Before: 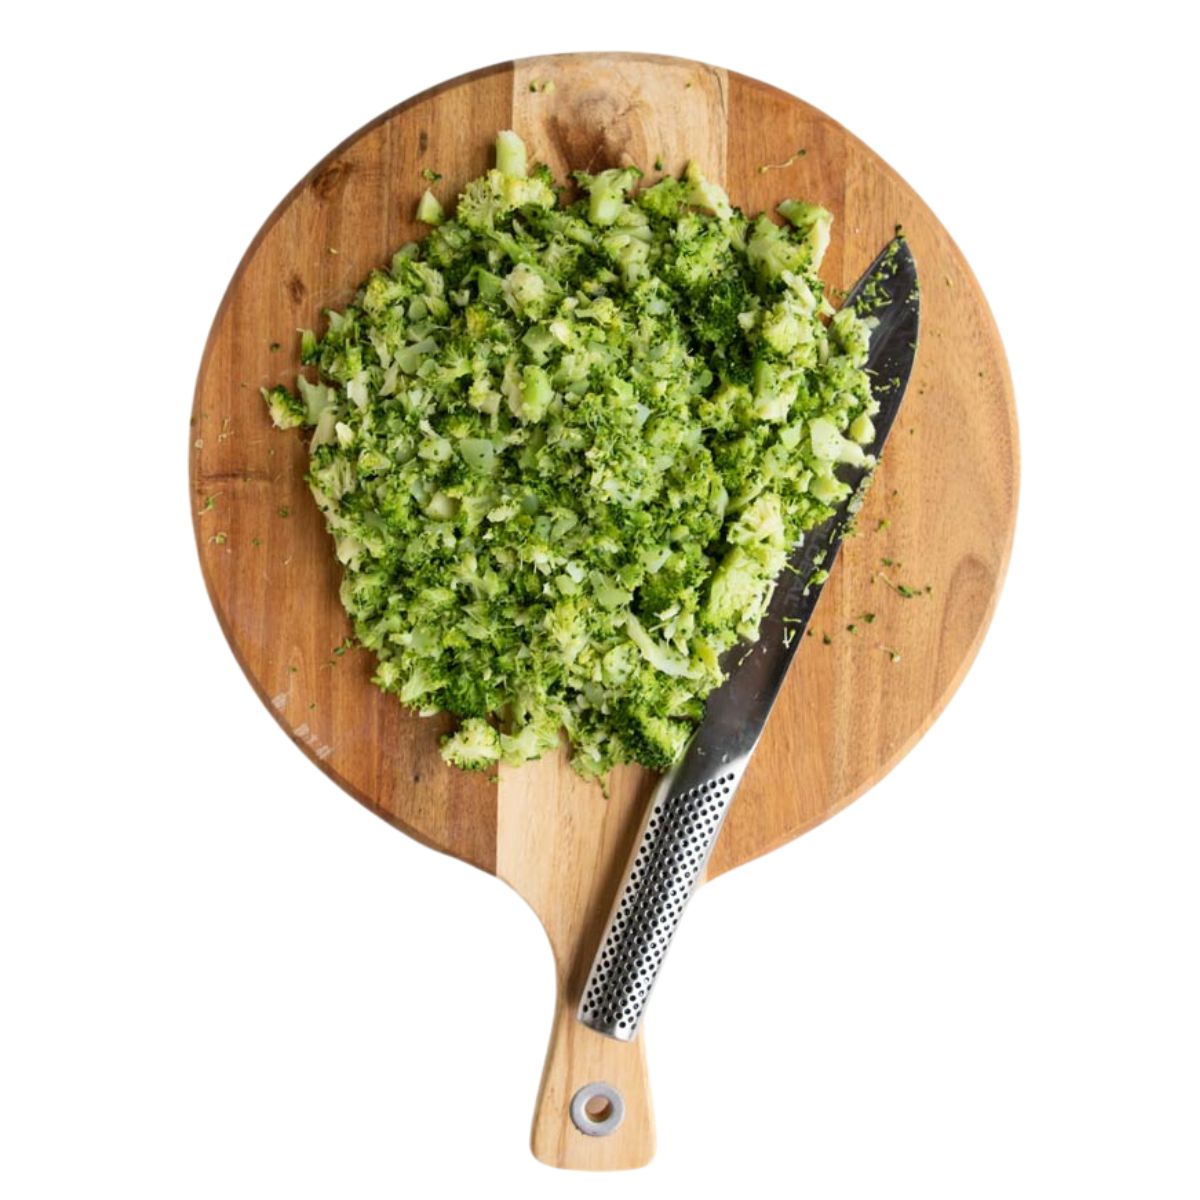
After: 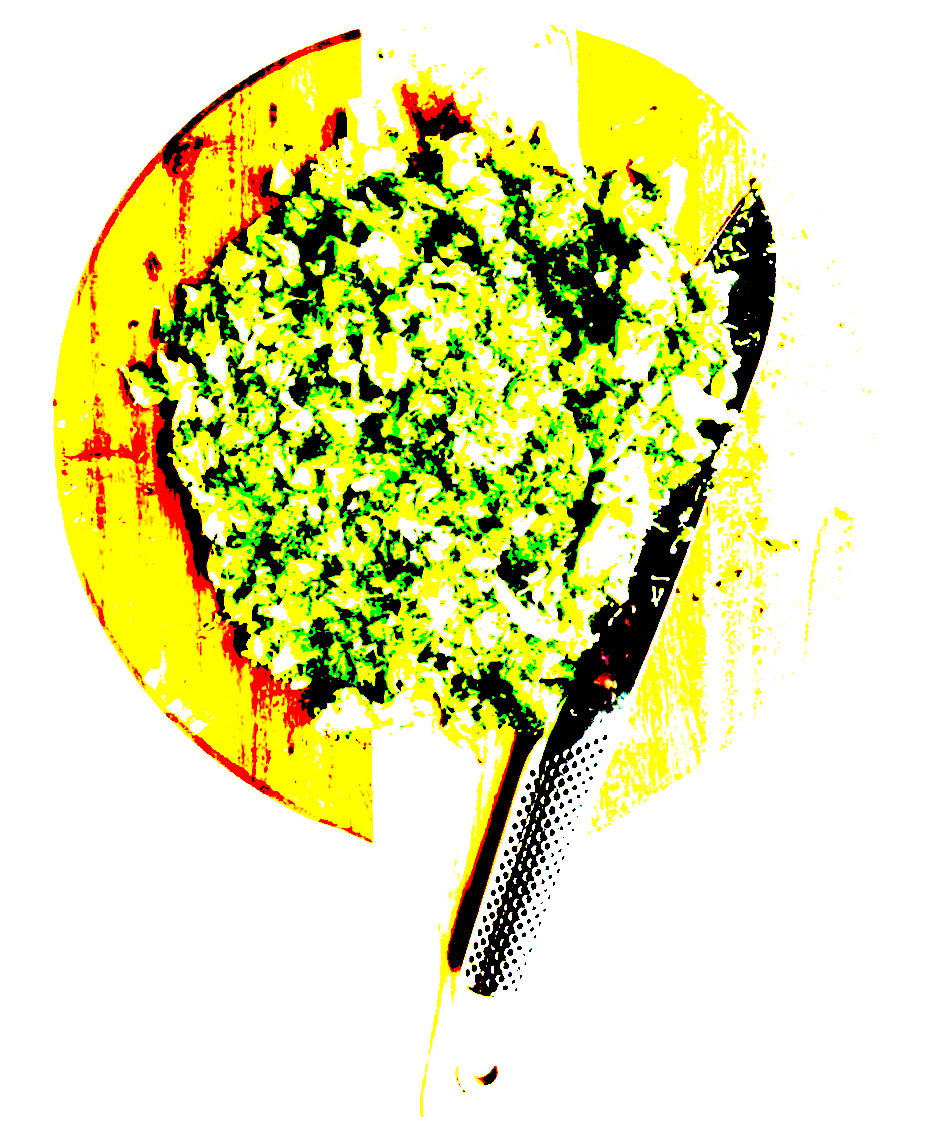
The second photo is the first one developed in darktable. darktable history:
crop and rotate: left 9.597%, right 10.195%
rotate and perspective: rotation -2.12°, lens shift (vertical) 0.009, lens shift (horizontal) -0.008, automatic cropping original format, crop left 0.036, crop right 0.964, crop top 0.05, crop bottom 0.959
exposure: black level correction 0.1, exposure 3 EV, compensate highlight preservation false
color balance: contrast 8.5%, output saturation 105%
tone curve: curves: ch0 [(0, 0) (0.003, 0.003) (0.011, 0.01) (0.025, 0.023) (0.044, 0.041) (0.069, 0.064) (0.1, 0.092) (0.136, 0.125) (0.177, 0.163) (0.224, 0.207) (0.277, 0.255) (0.335, 0.309) (0.399, 0.375) (0.468, 0.459) (0.543, 0.548) (0.623, 0.629) (0.709, 0.716) (0.801, 0.808) (0.898, 0.911) (1, 1)], preserve colors none
